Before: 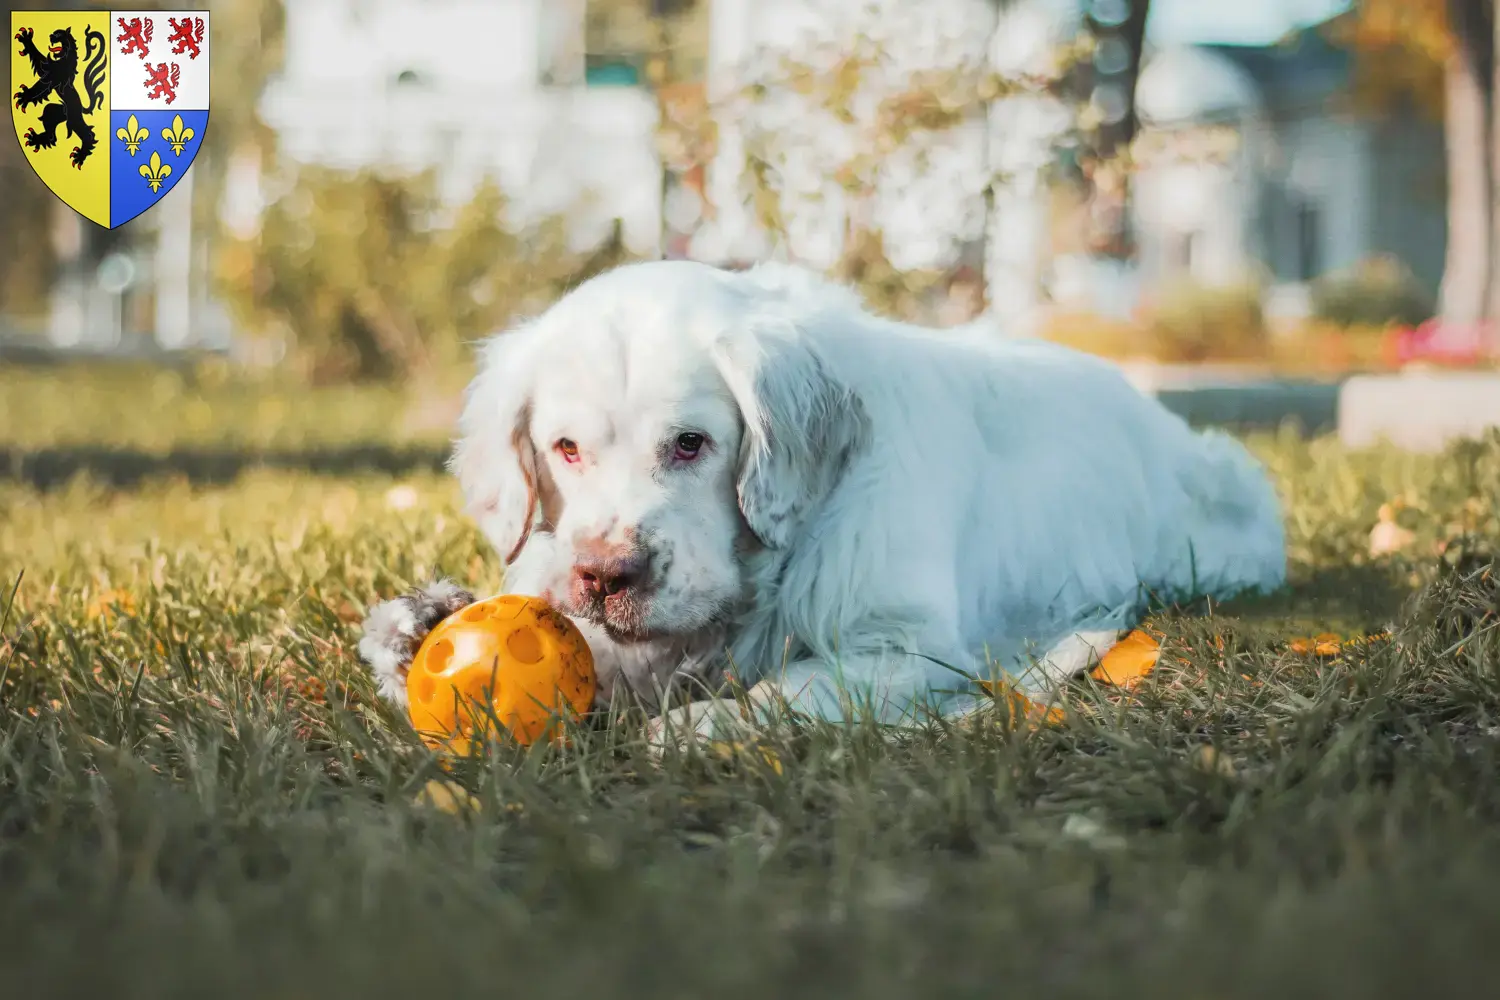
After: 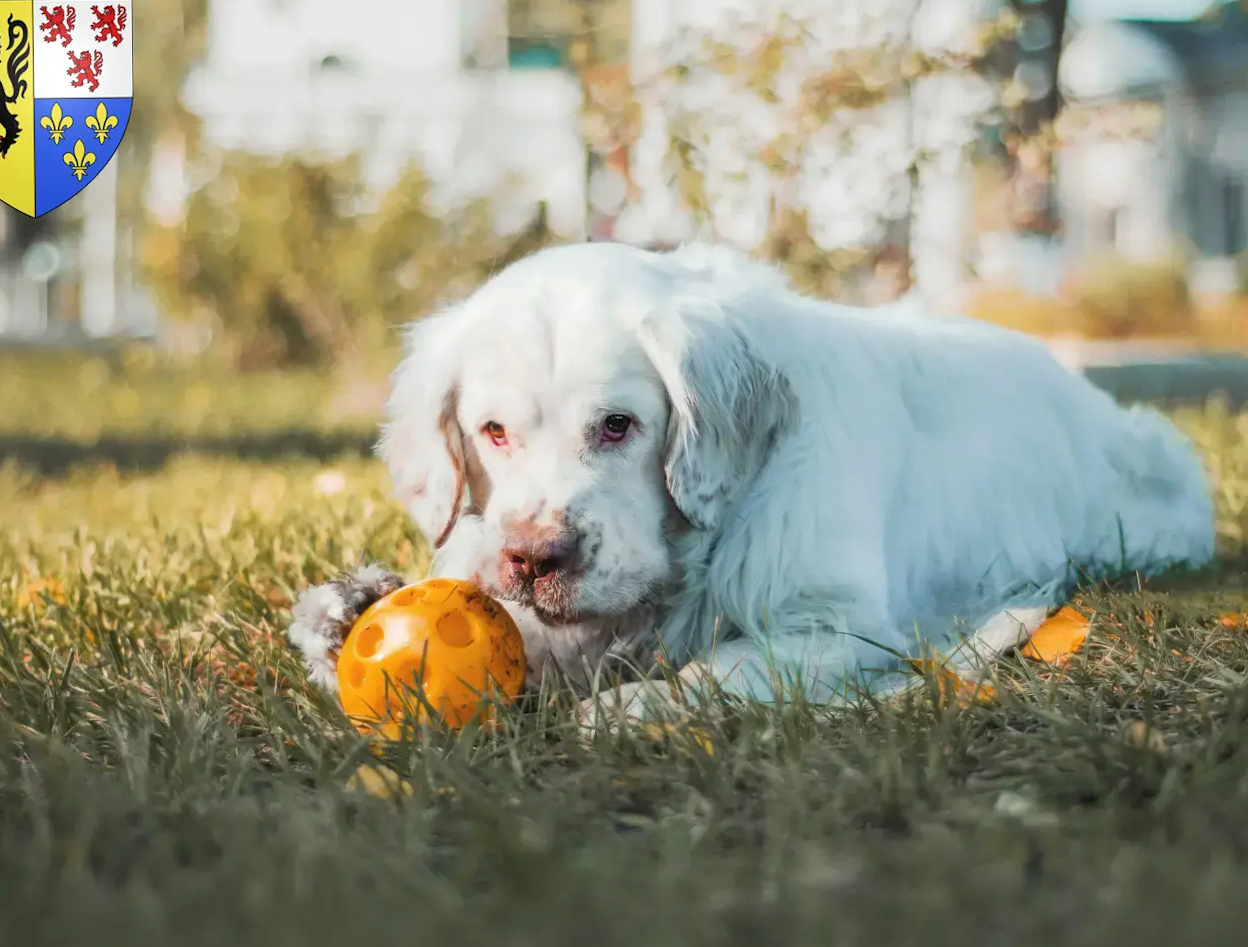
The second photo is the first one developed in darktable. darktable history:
crop and rotate: angle 0.665°, left 4.075%, top 1.123%, right 11.252%, bottom 2.478%
